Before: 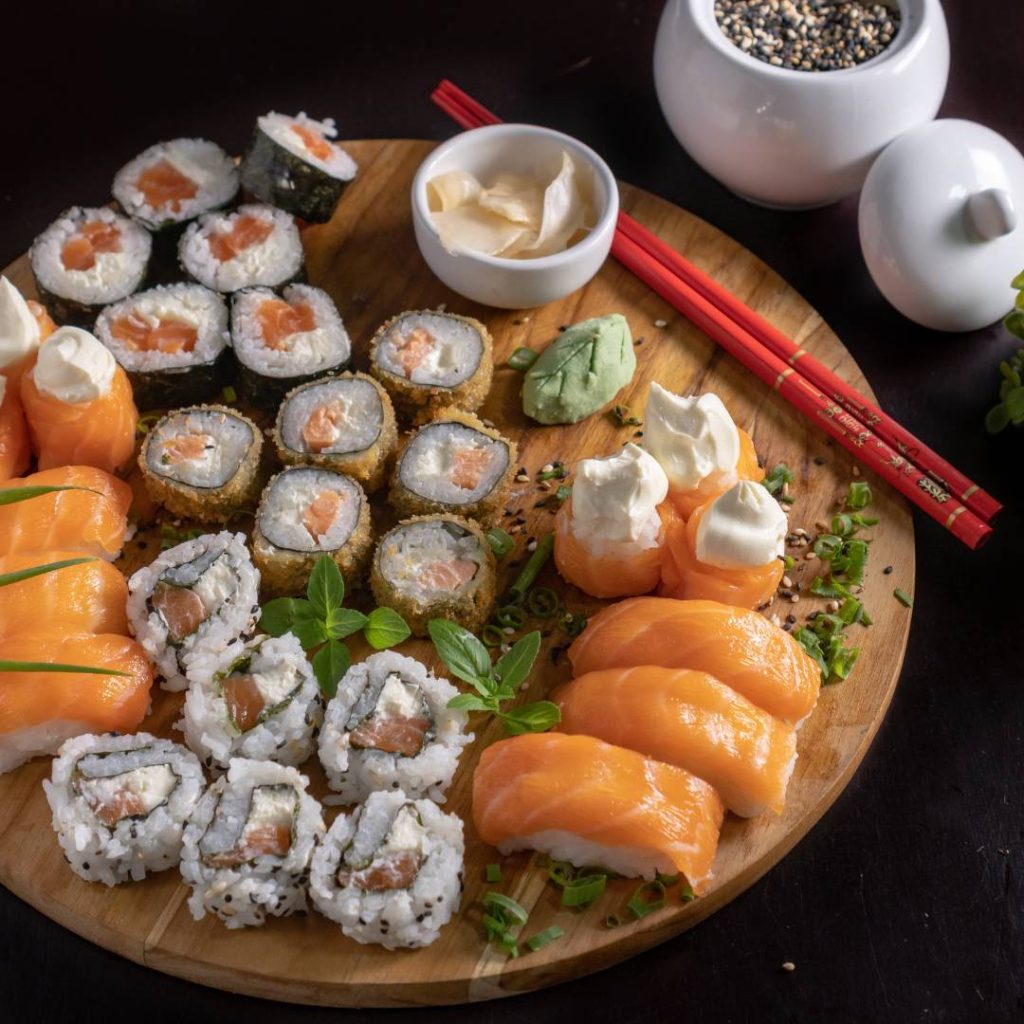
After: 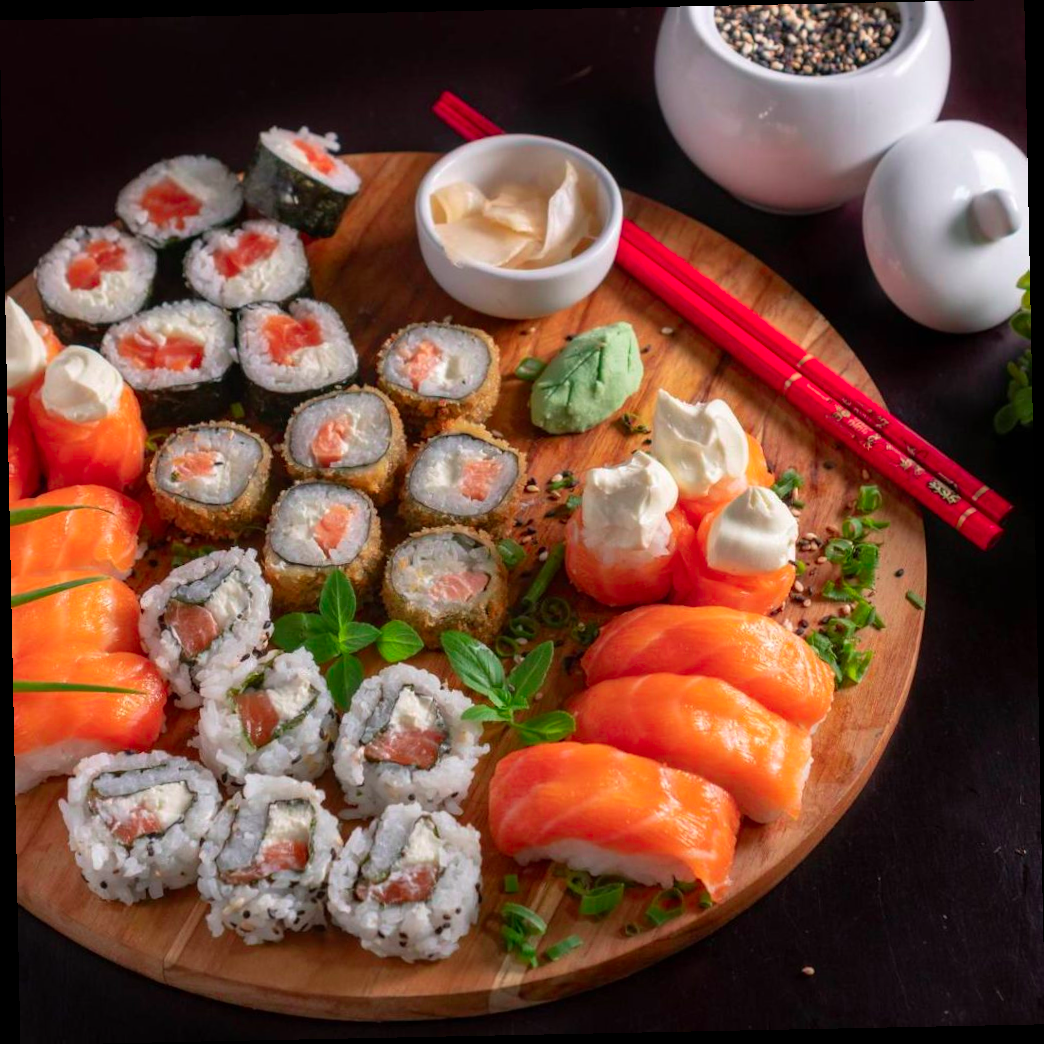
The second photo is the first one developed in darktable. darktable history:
color contrast: green-magenta contrast 1.73, blue-yellow contrast 1.15
rotate and perspective: rotation -1.17°, automatic cropping off
